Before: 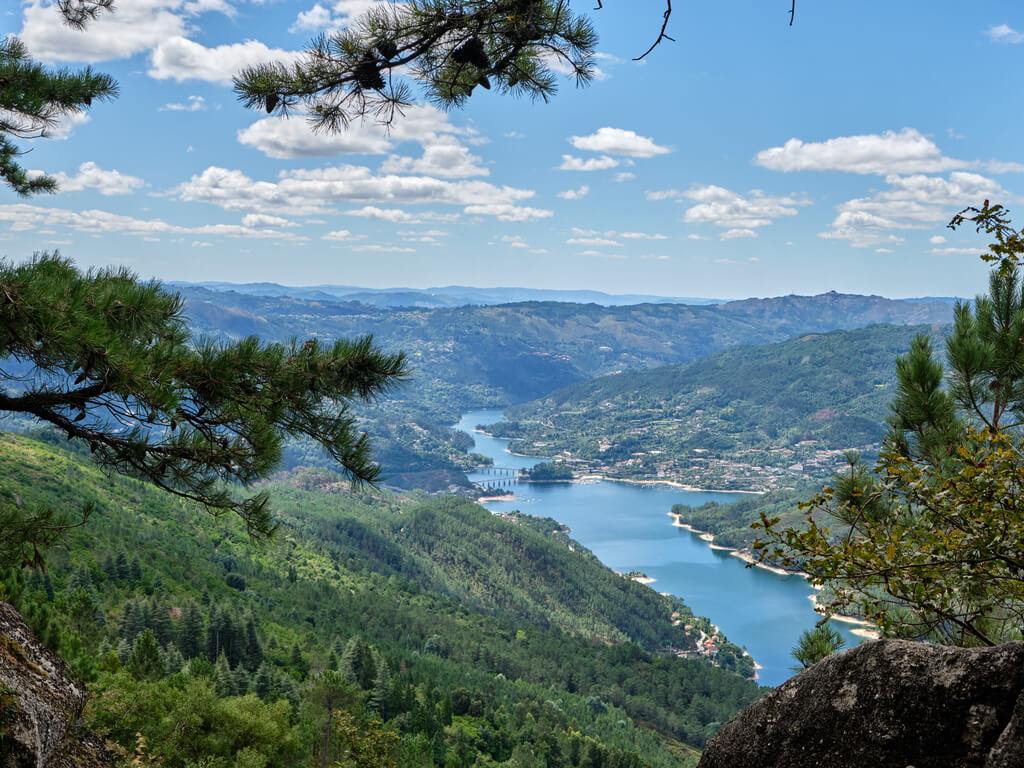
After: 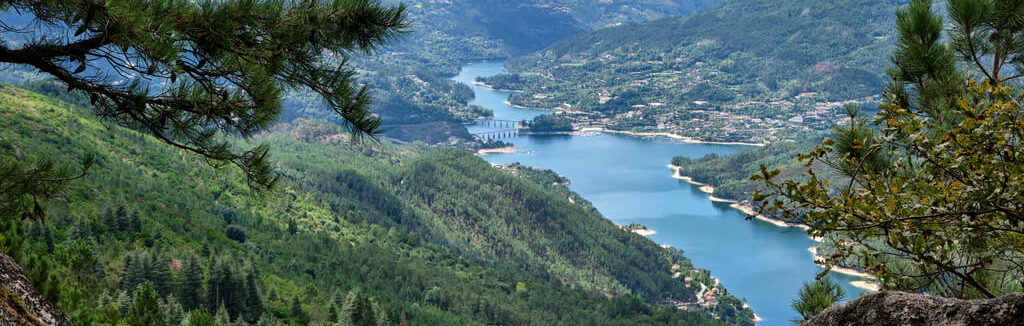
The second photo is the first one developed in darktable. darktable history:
local contrast: mode bilateral grid, contrast 19, coarseness 49, detail 119%, midtone range 0.2
crop: top 45.402%, bottom 12.107%
